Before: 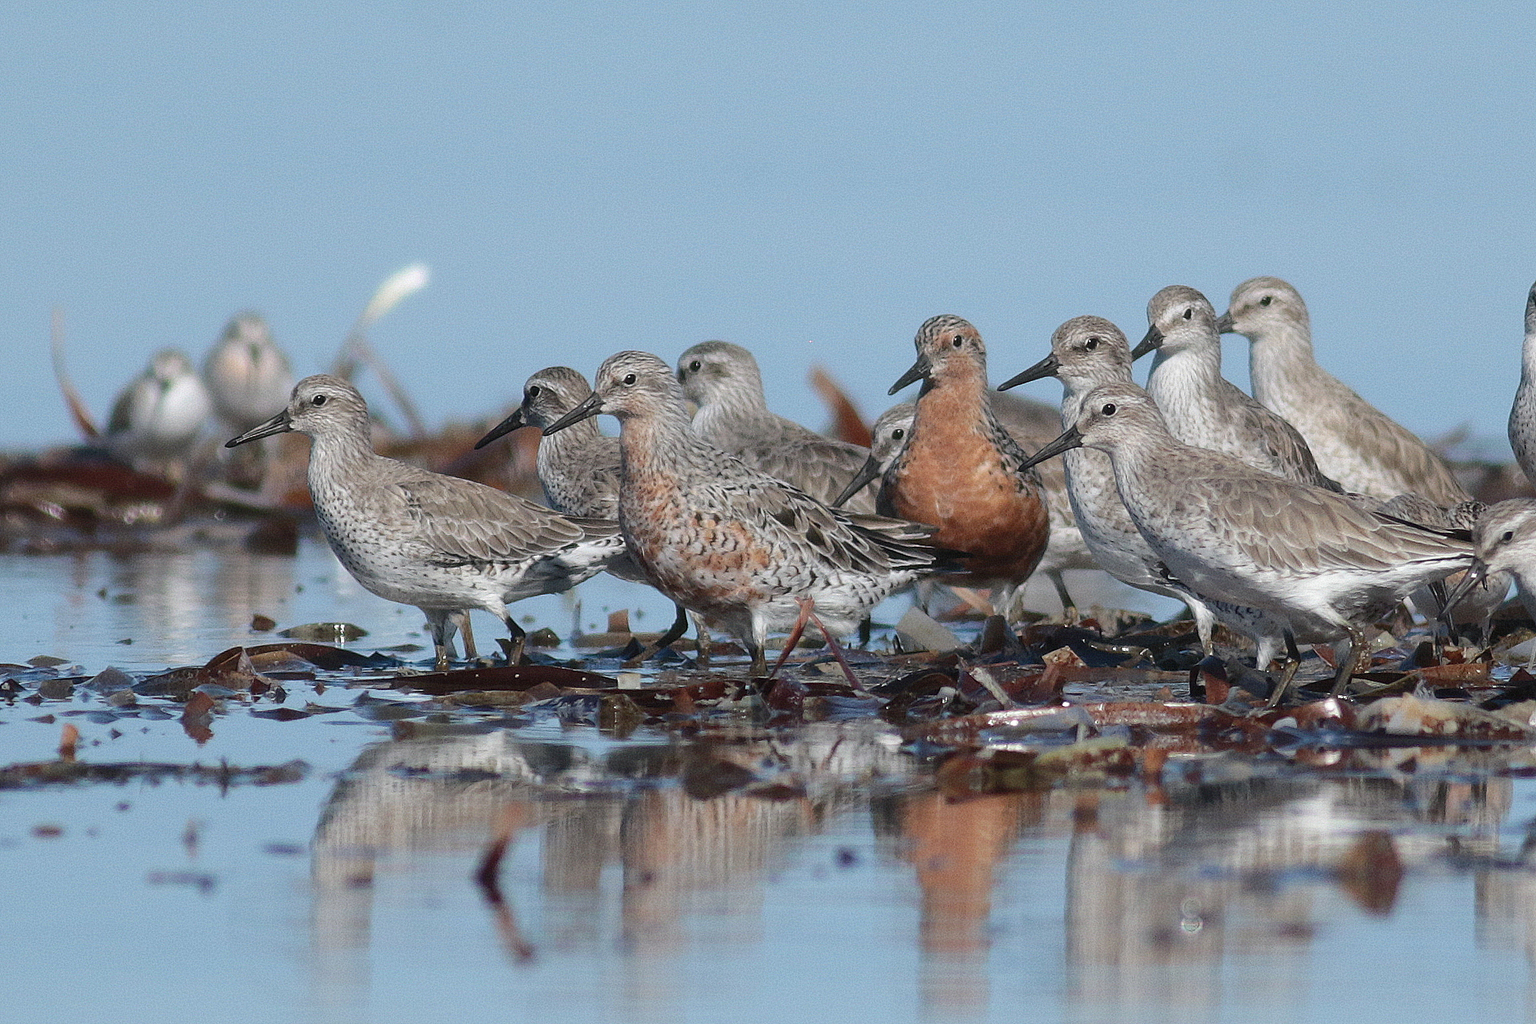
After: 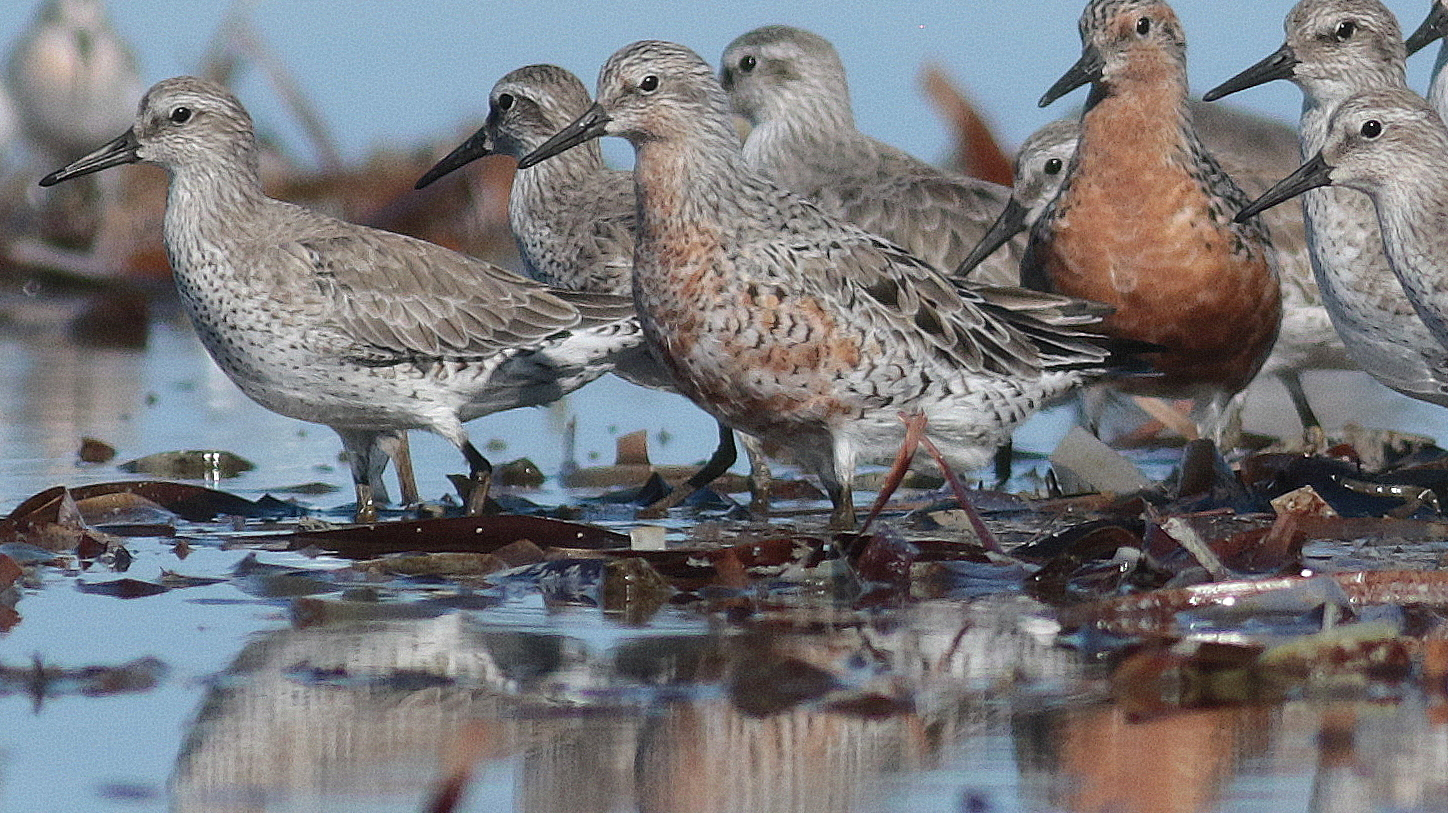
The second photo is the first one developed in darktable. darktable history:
crop: left 13.002%, top 31.629%, right 24.441%, bottom 15.639%
